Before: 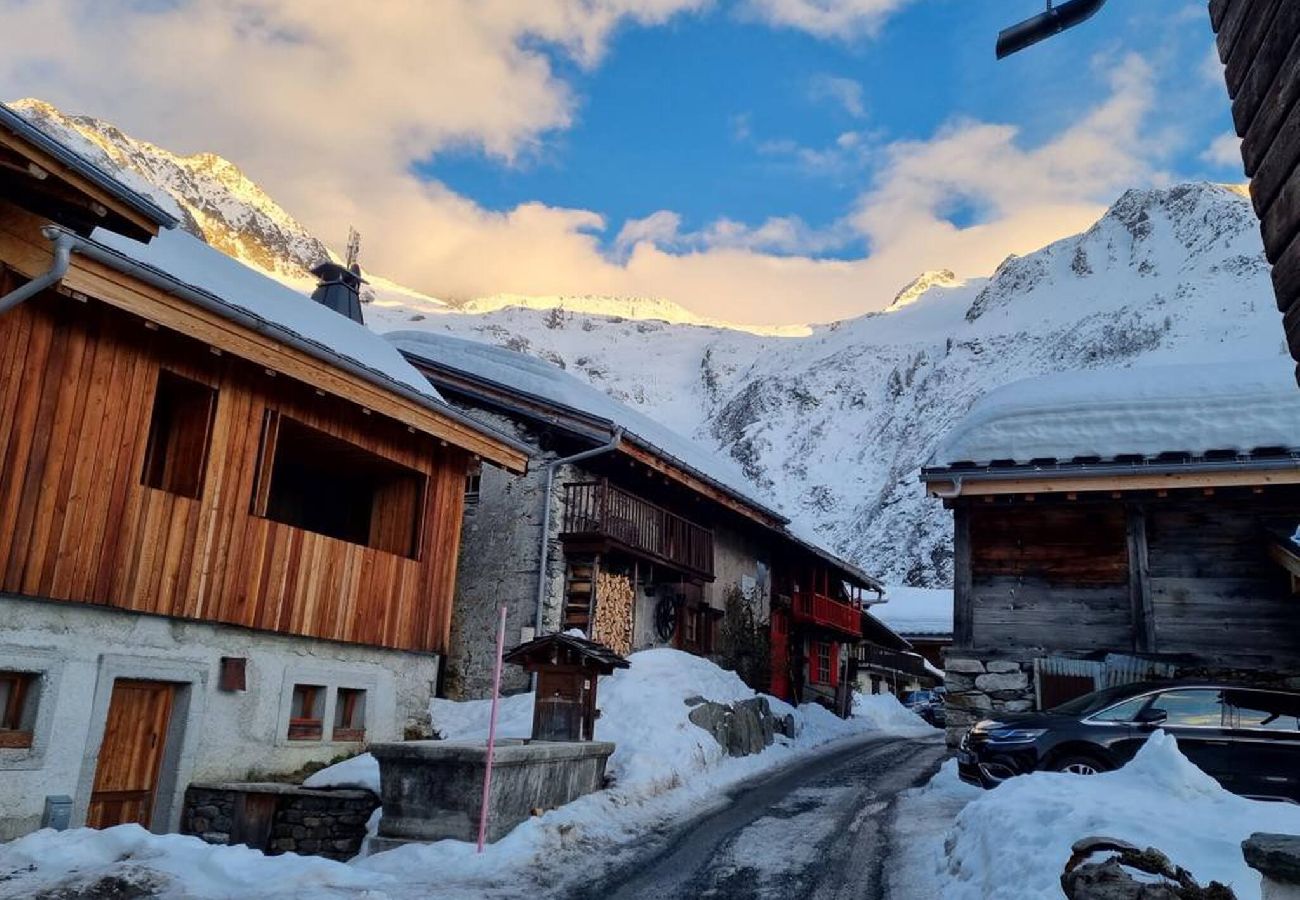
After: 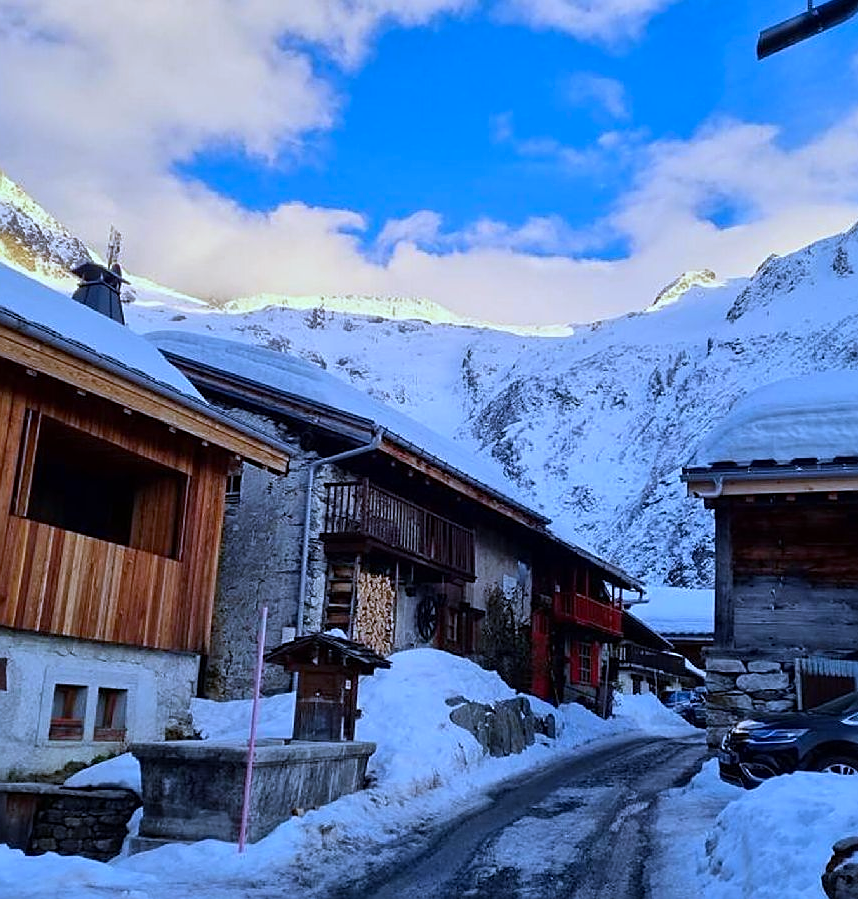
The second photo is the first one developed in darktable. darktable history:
white balance: red 0.871, blue 1.249
sharpen: on, module defaults
color correction: saturation 1.1
crop and rotate: left 18.442%, right 15.508%
